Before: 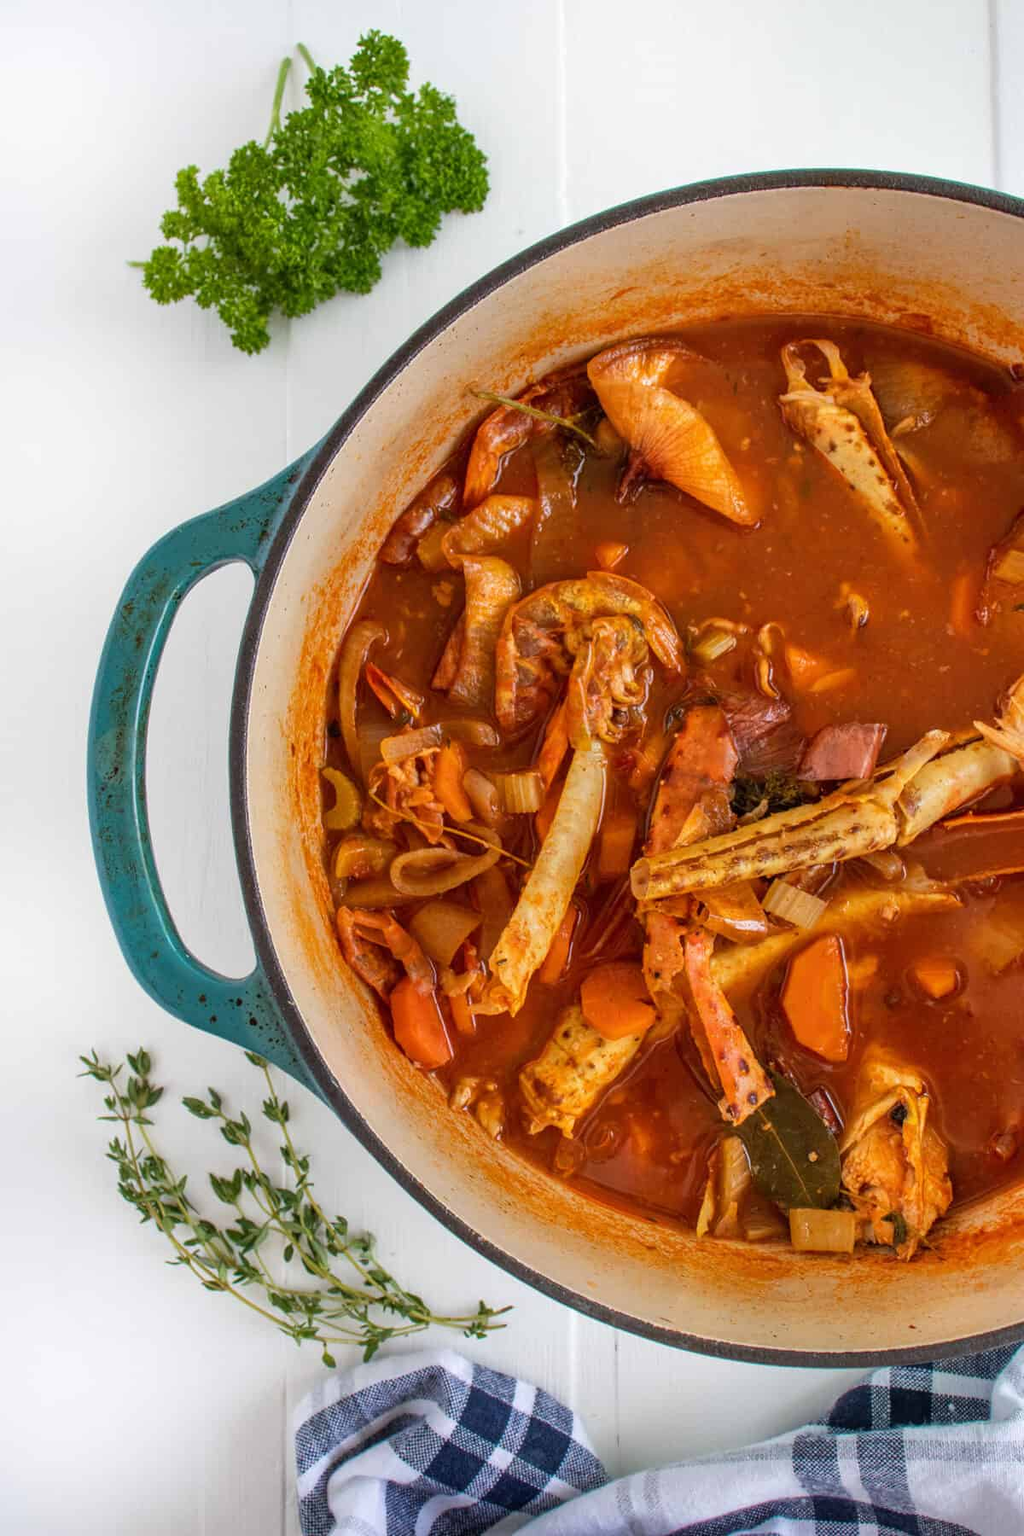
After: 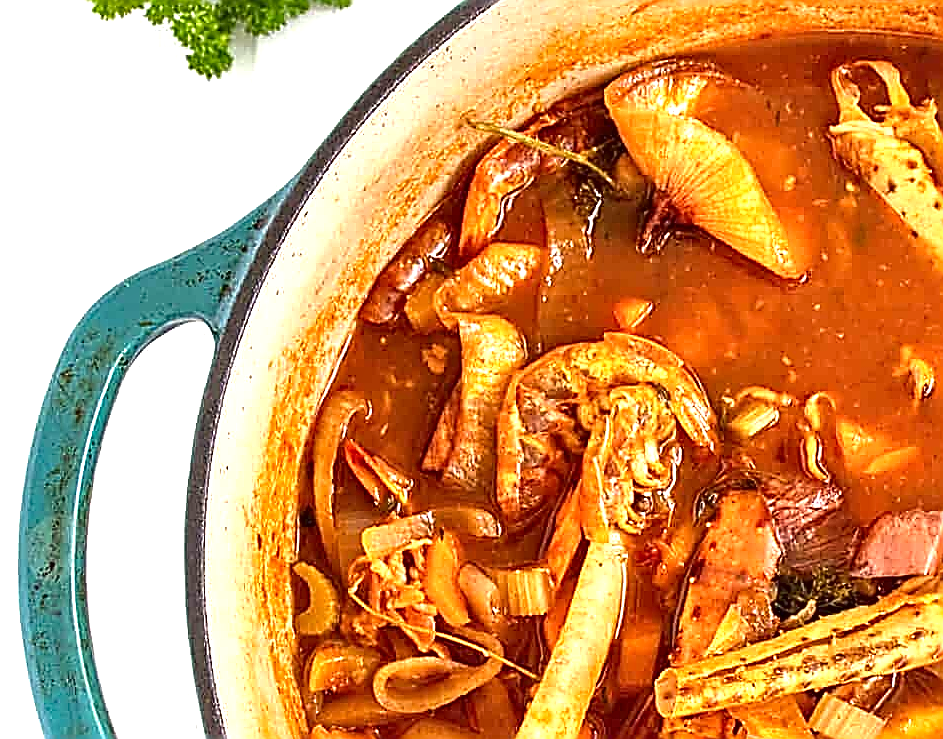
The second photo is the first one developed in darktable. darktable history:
crop: left 7.027%, top 18.727%, right 14.331%, bottom 40.207%
sharpen: amount 1.996
local contrast: mode bilateral grid, contrast 24, coarseness 60, detail 151%, midtone range 0.2
color correction: highlights b* 2.9
exposure: black level correction 0, exposure 1.102 EV, compensate highlight preservation false
tone equalizer: on, module defaults
